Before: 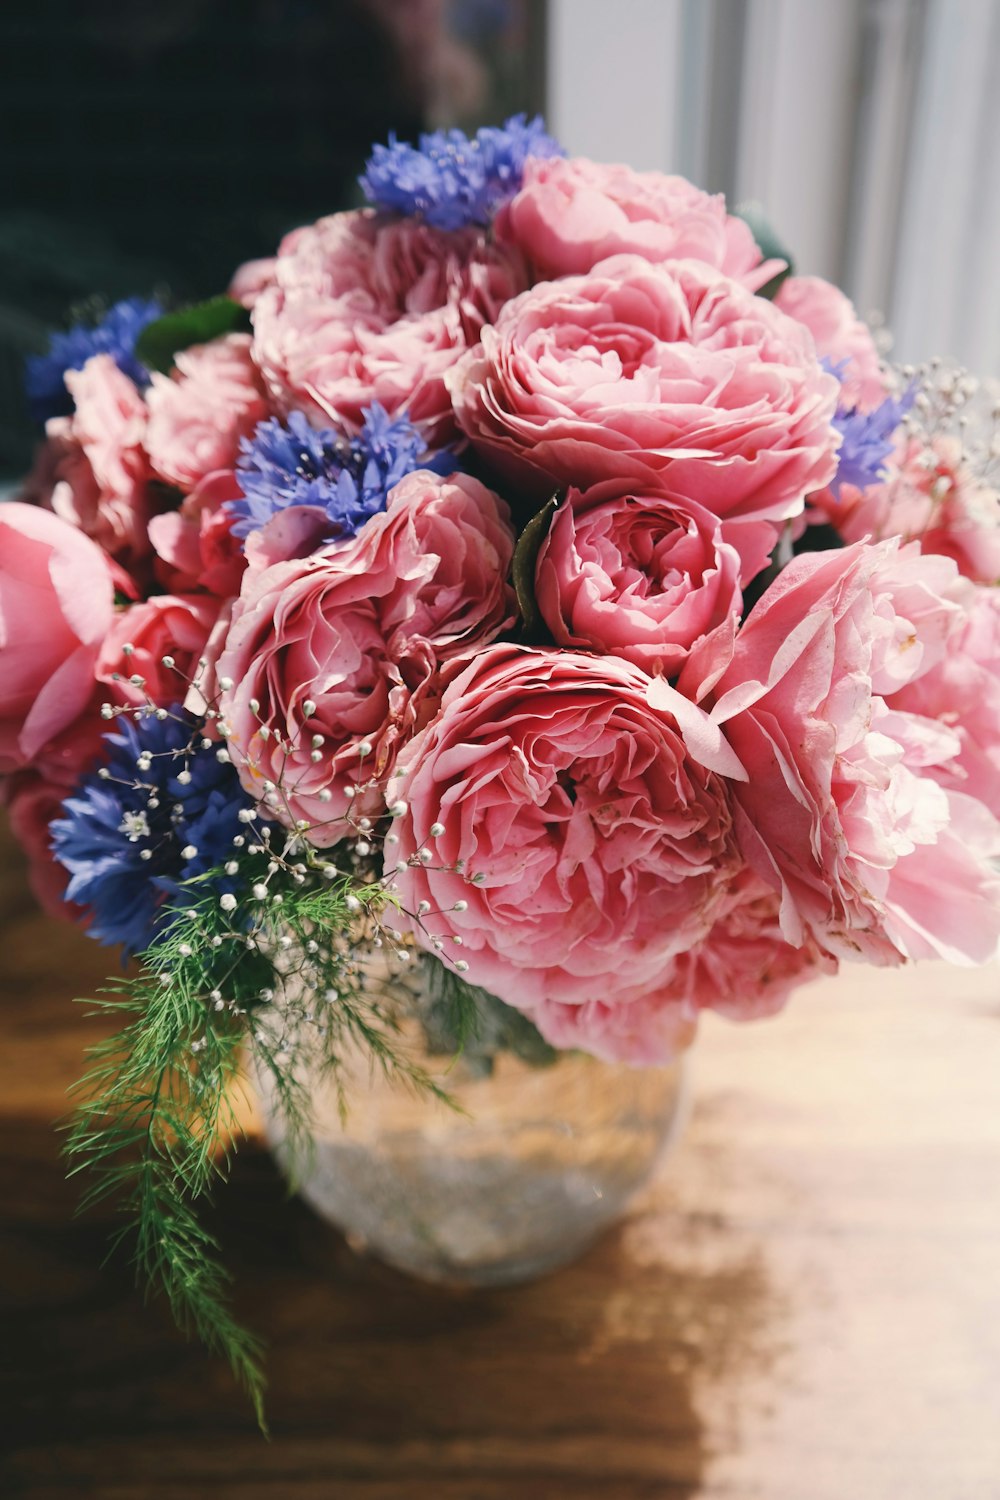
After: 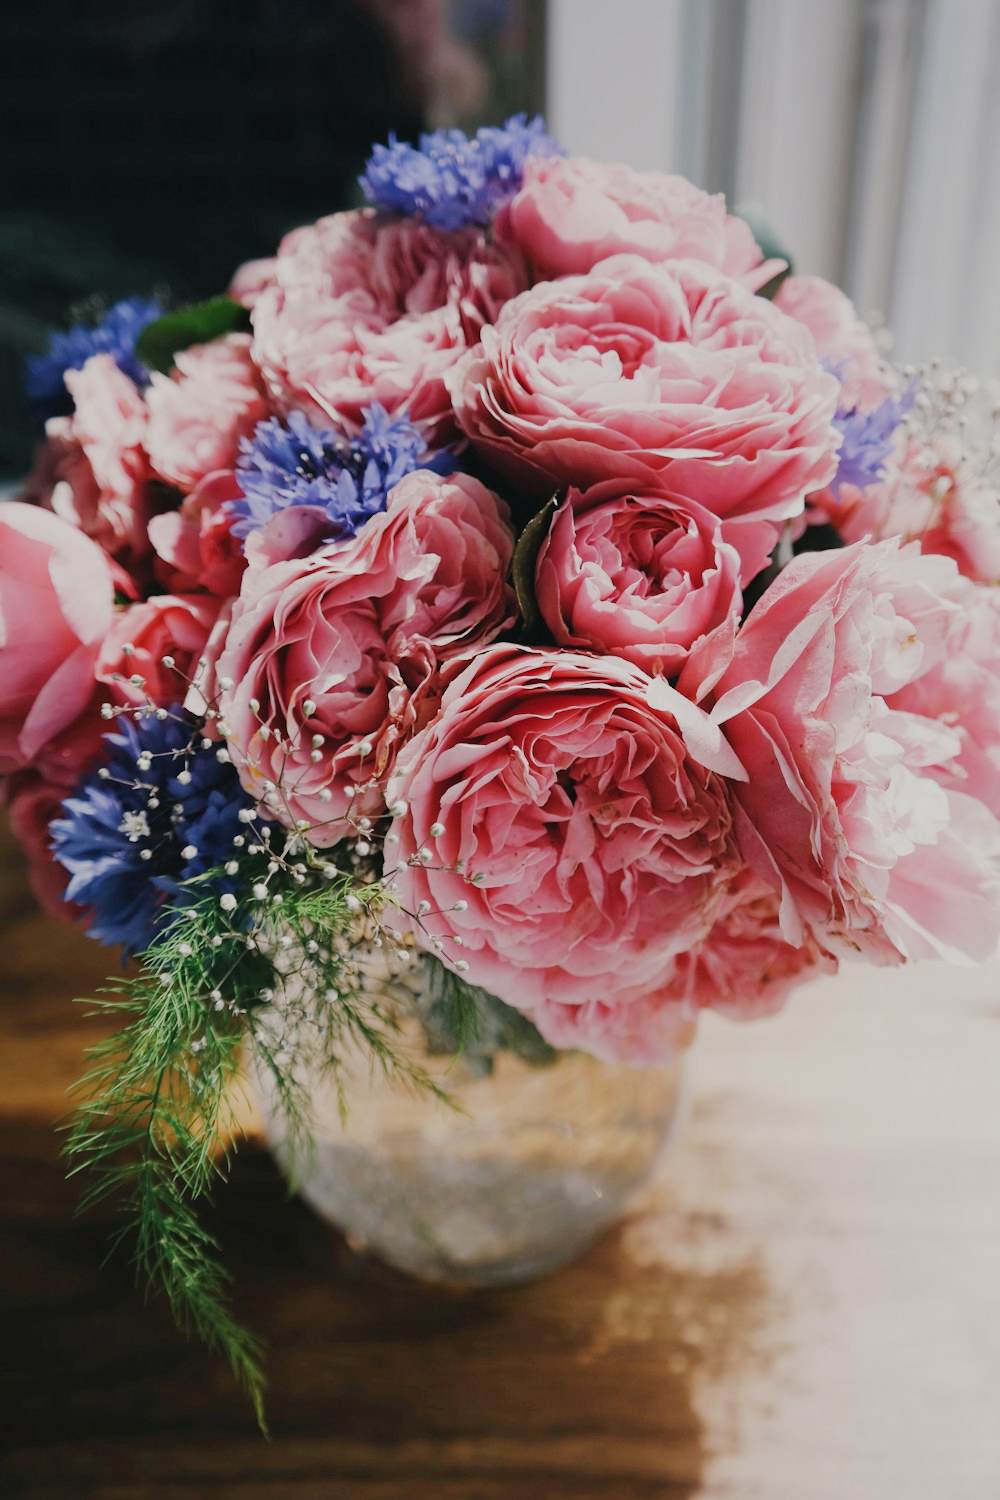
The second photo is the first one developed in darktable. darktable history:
filmic rgb: black relative exposure -8.03 EV, white relative exposure 3.83 EV, hardness 4.3, preserve chrominance no, color science v5 (2021), contrast in shadows safe, contrast in highlights safe
